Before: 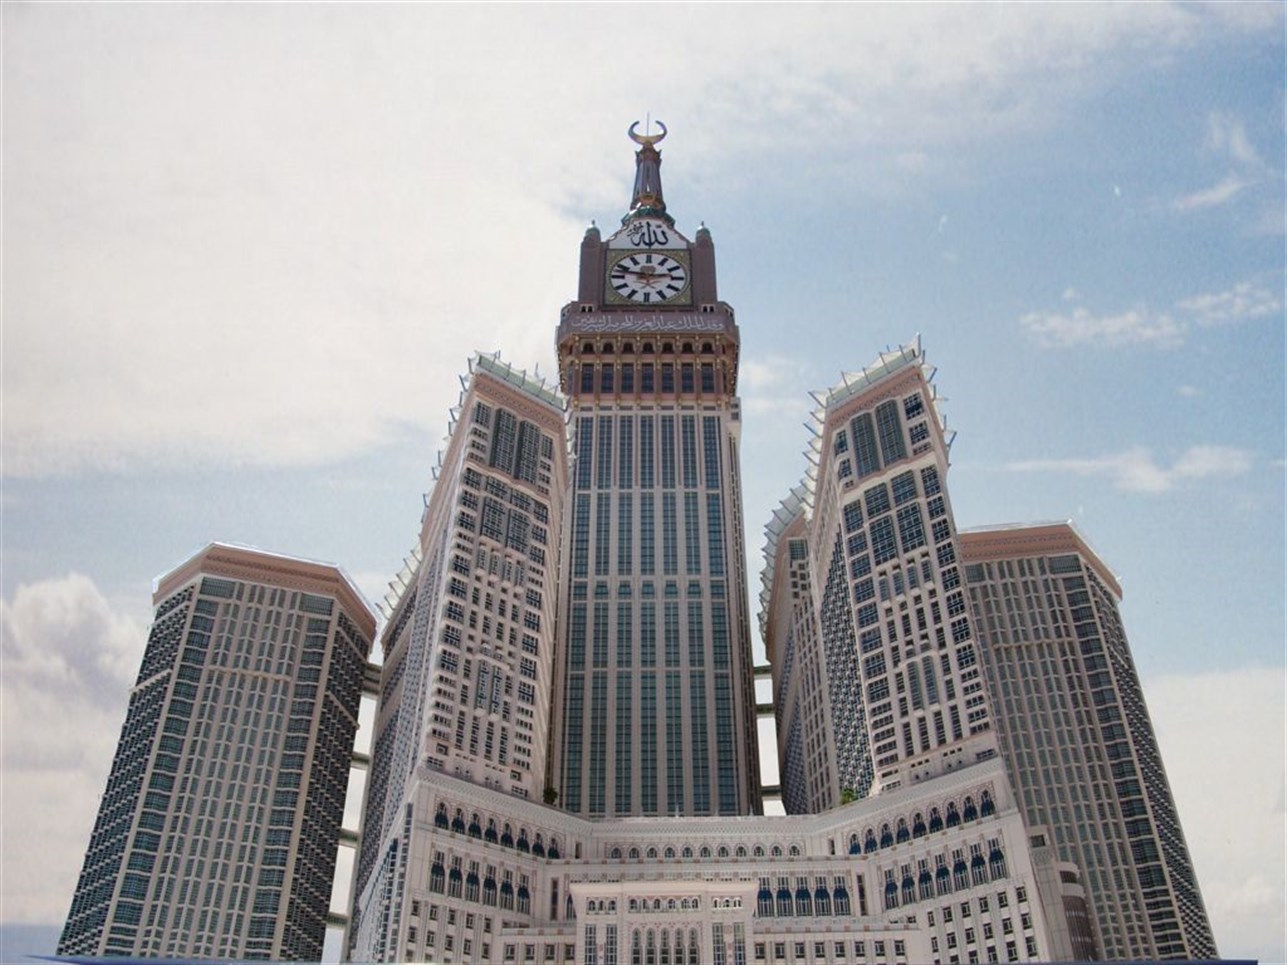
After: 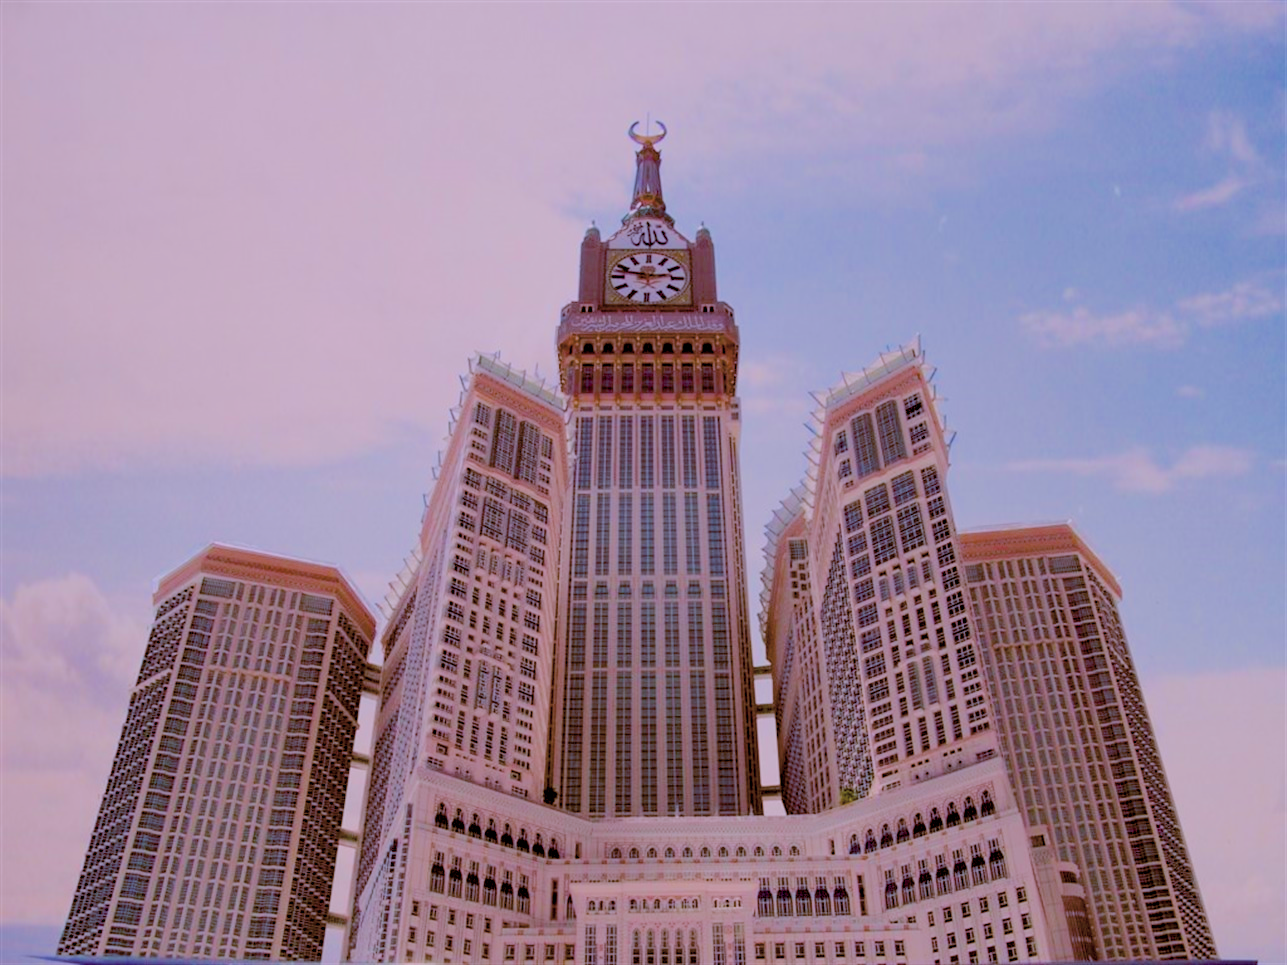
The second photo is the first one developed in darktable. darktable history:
exposure: black level correction 0.007, compensate highlight preservation false
filmic rgb: black relative exposure -8.02 EV, white relative exposure 8.03 EV, target black luminance 0%, hardness 2.49, latitude 76.21%, contrast 0.554, shadows ↔ highlights balance 0.015%, color science v6 (2022)
color correction: highlights a* 15.07, highlights b* -24.96
color balance rgb: shadows lift › luminance -5.025%, shadows lift › chroma 1.192%, shadows lift › hue 218.35°, highlights gain › luminance 6.664%, highlights gain › chroma 1.884%, highlights gain › hue 92.95°, global offset › chroma 0.394%, global offset › hue 31.64°, perceptual saturation grading › global saturation 36.387%, perceptual saturation grading › shadows 35.058%, perceptual brilliance grading › highlights 19.535%, perceptual brilliance grading › mid-tones 21.014%, perceptual brilliance grading › shadows -20.507%, global vibrance 24.078%
